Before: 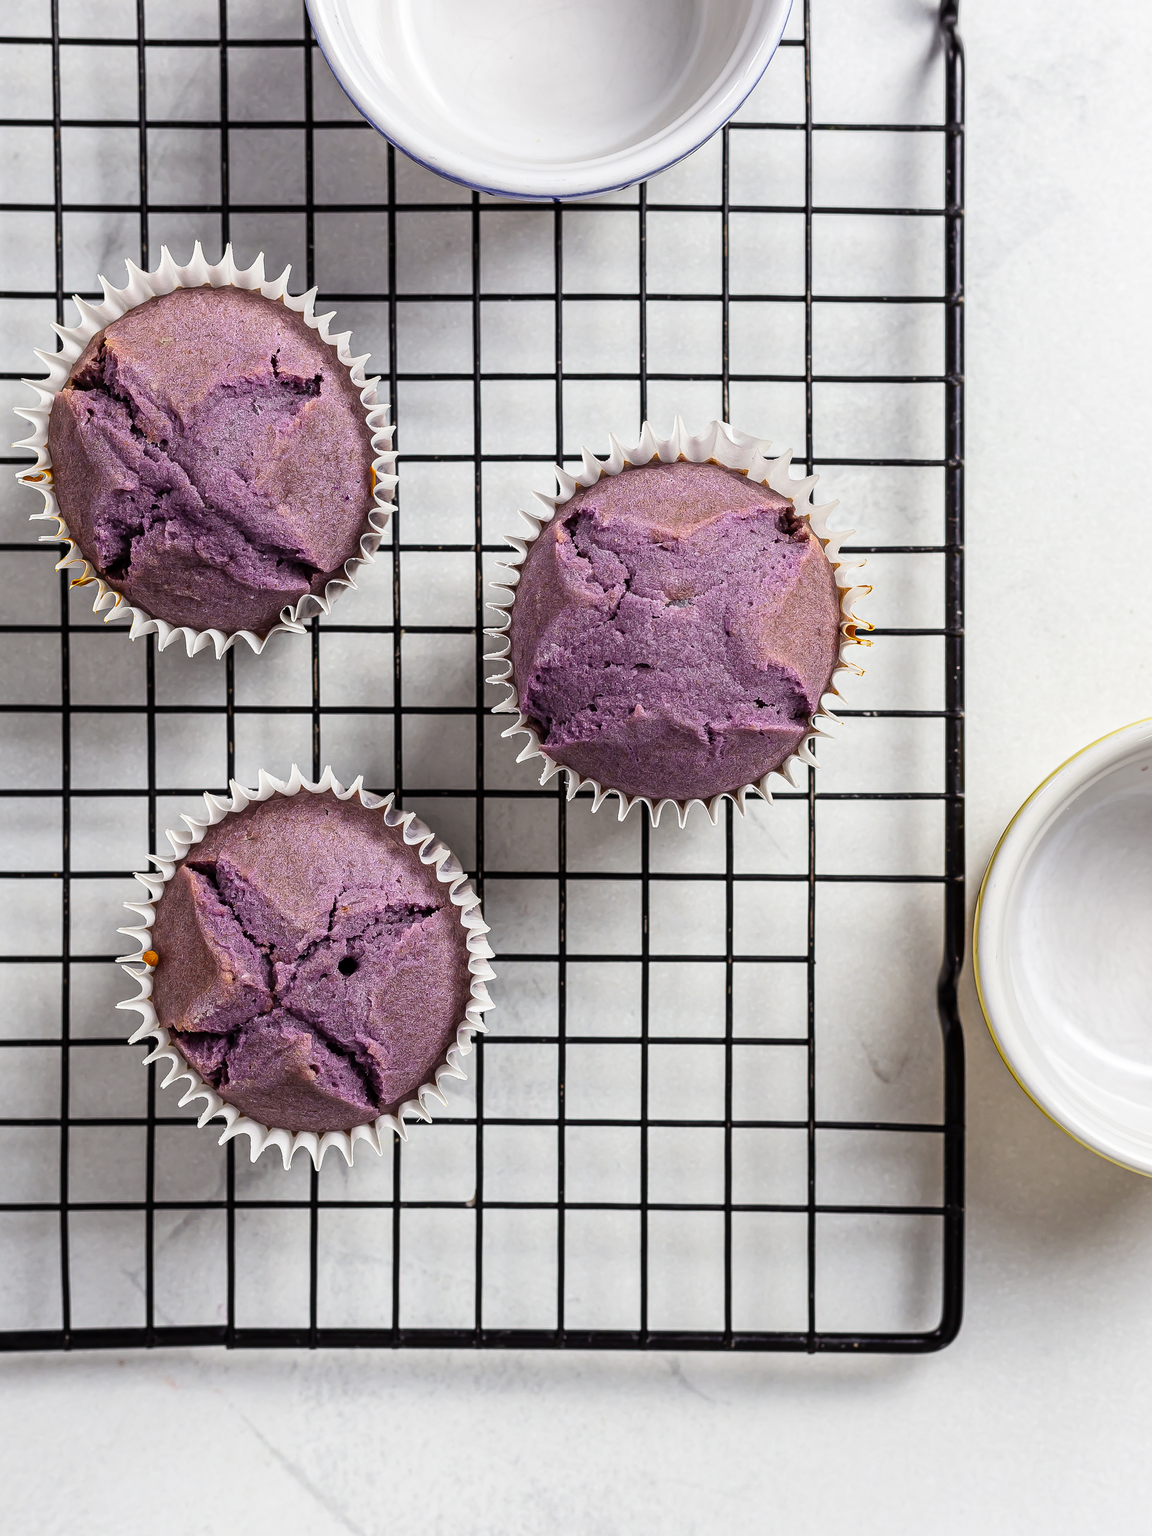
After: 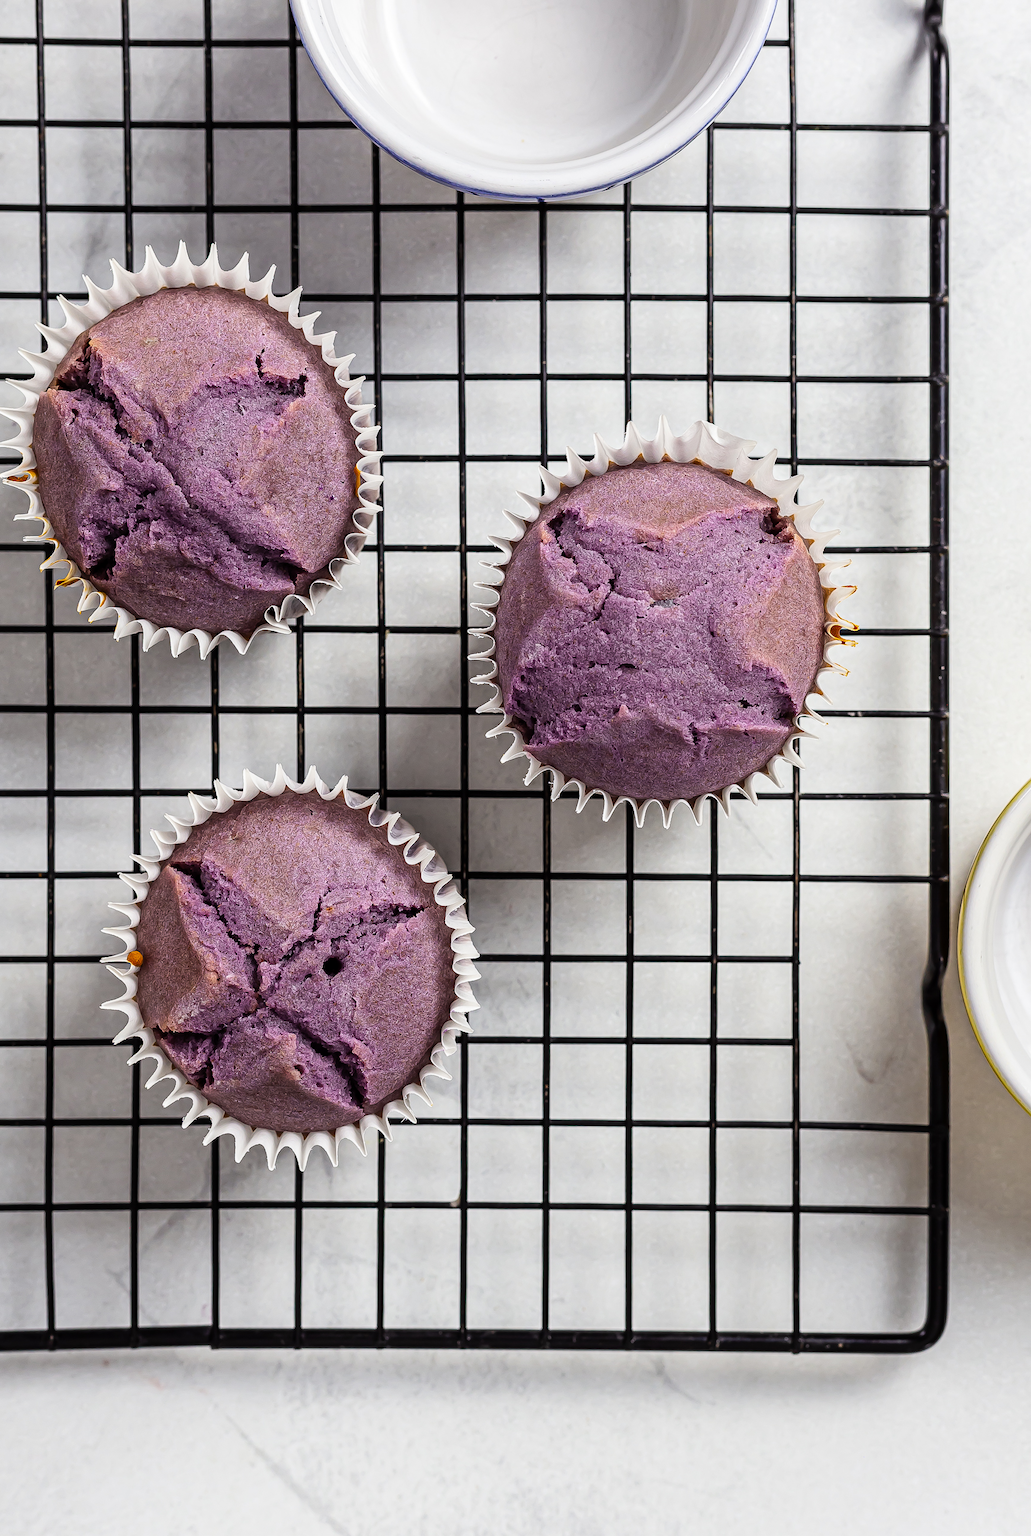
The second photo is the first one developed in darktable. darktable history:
crop and rotate: left 1.378%, right 9.085%
